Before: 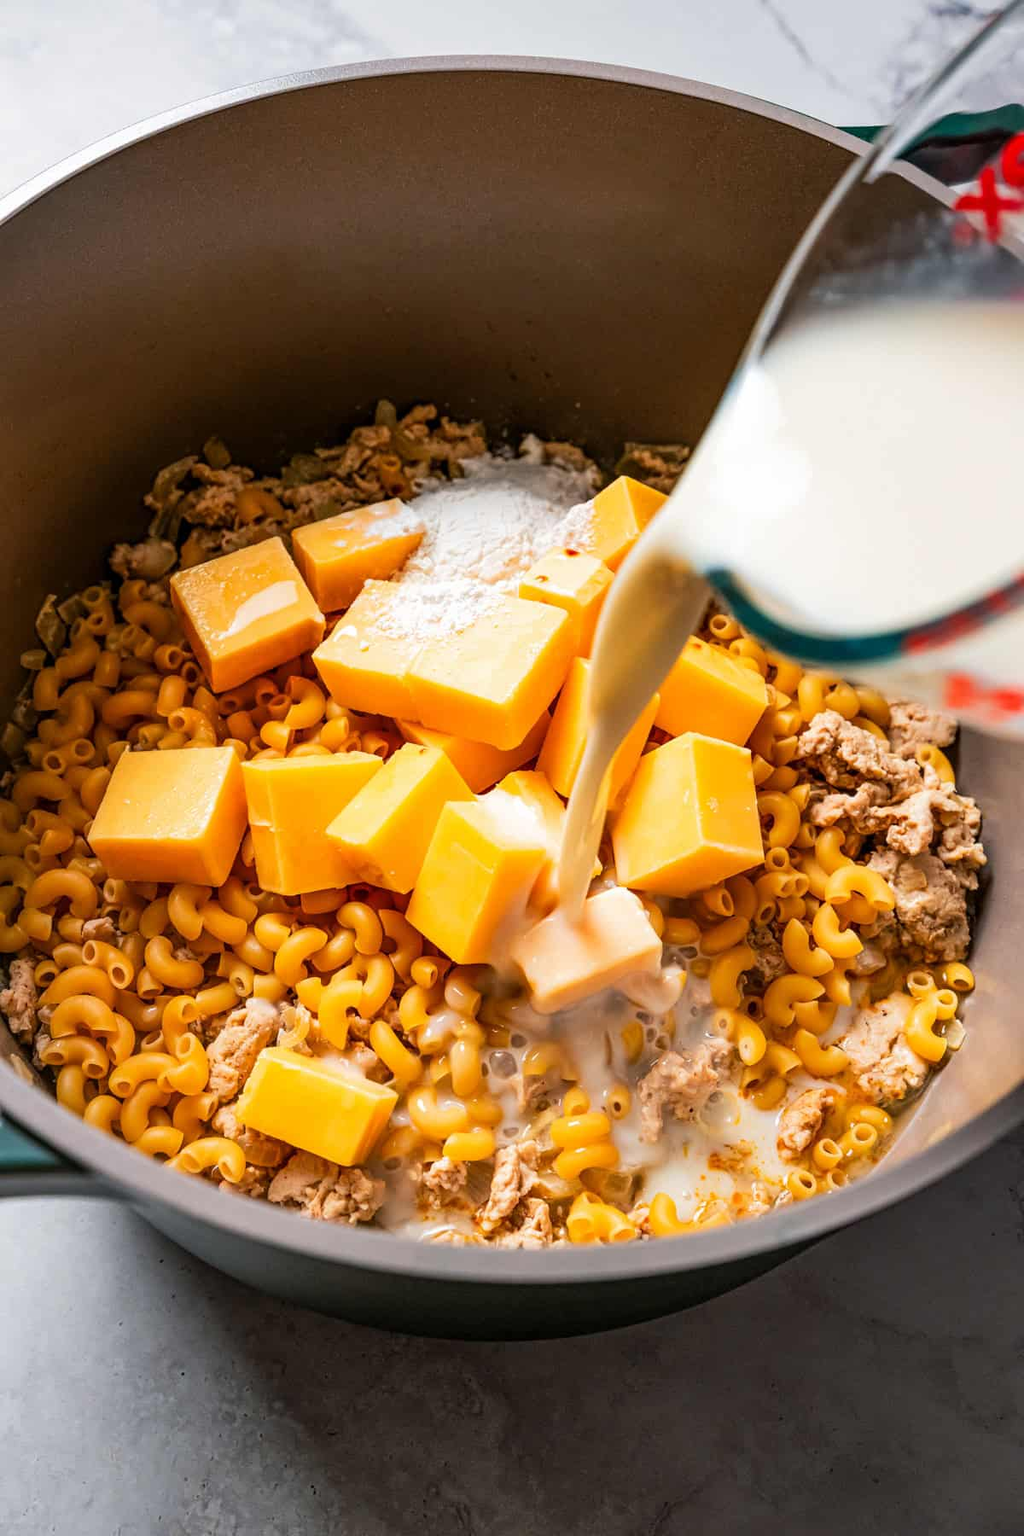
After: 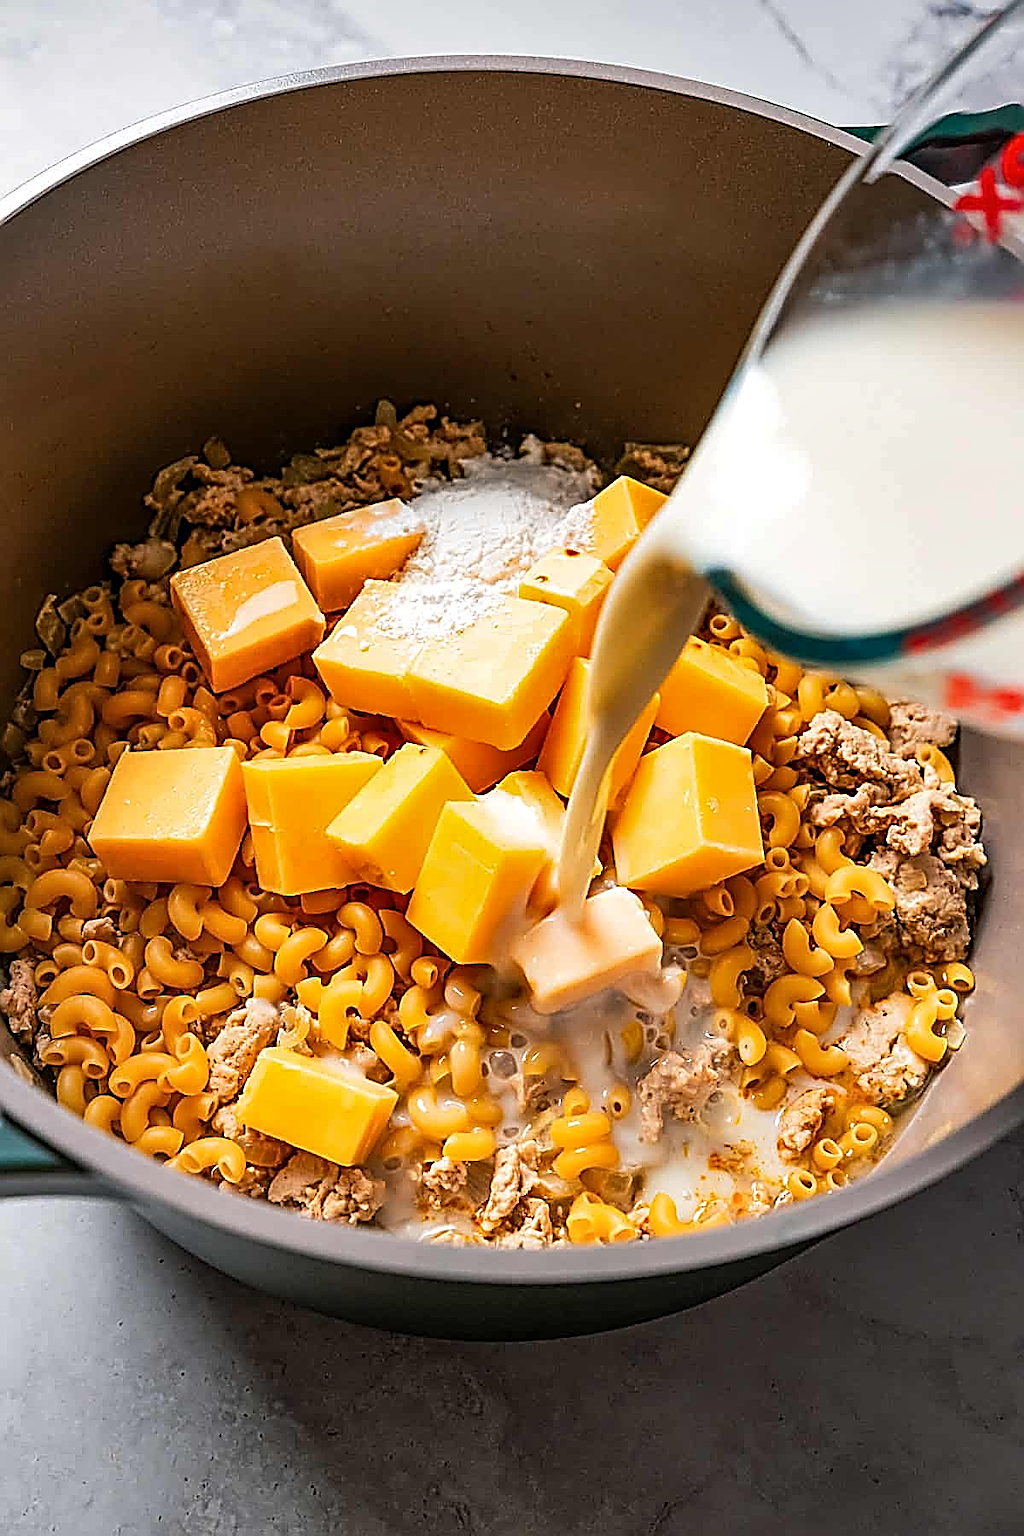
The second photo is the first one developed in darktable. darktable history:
sharpen: amount 1.843
shadows and highlights: shadows 12.29, white point adjustment 1.3, soften with gaussian
